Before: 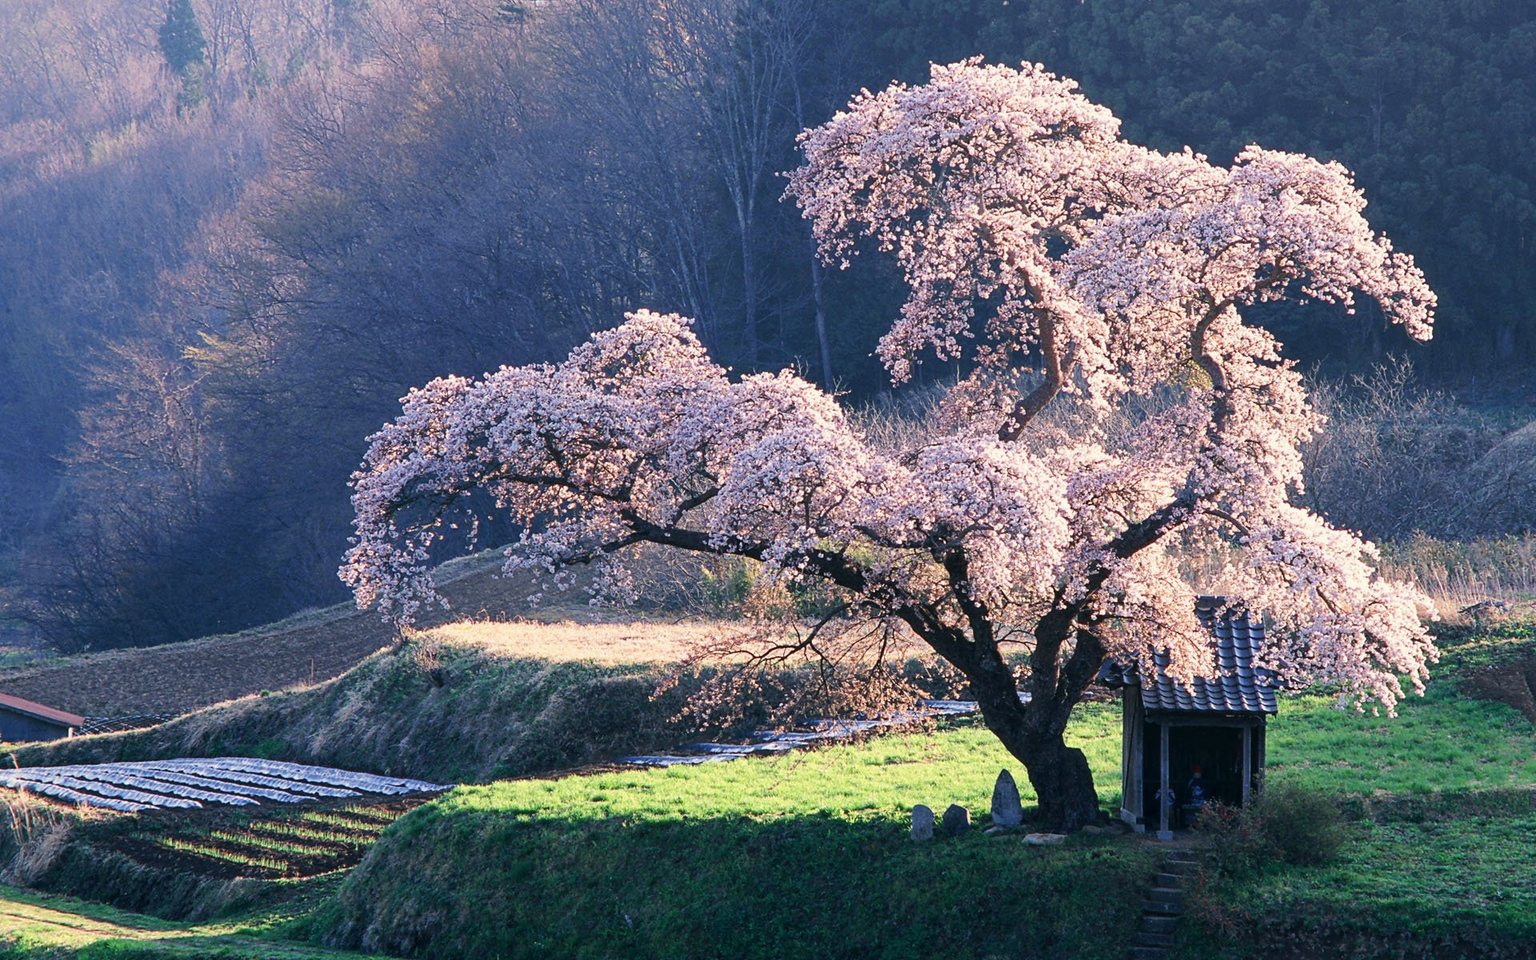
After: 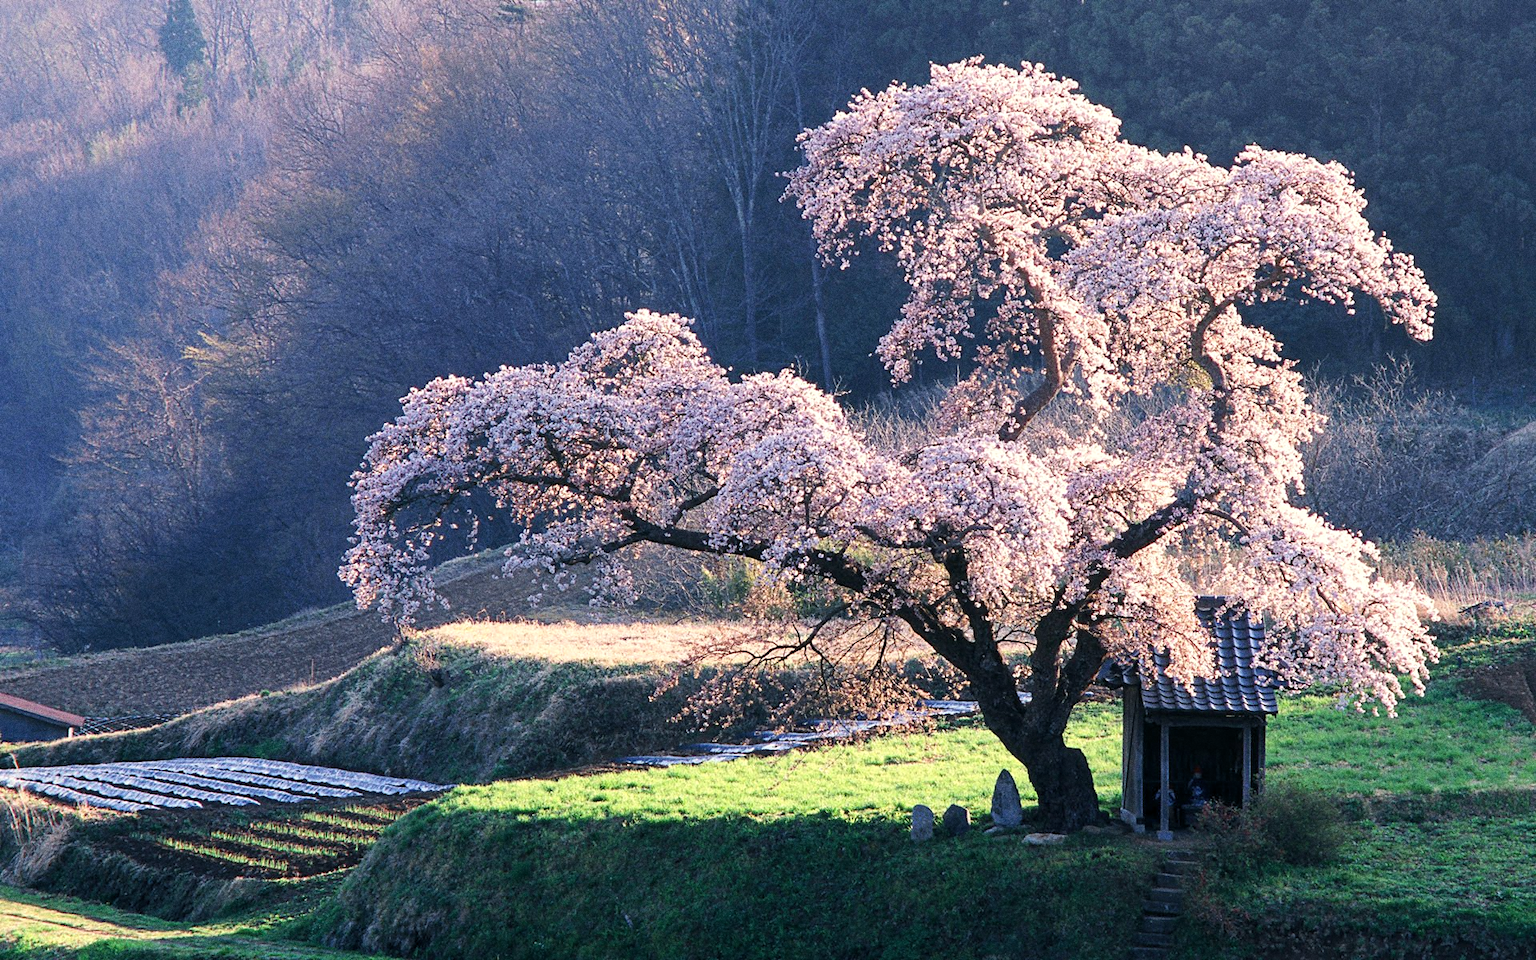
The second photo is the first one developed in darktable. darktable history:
grain: coarseness 0.09 ISO, strength 40%
levels: levels [0.016, 0.484, 0.953]
